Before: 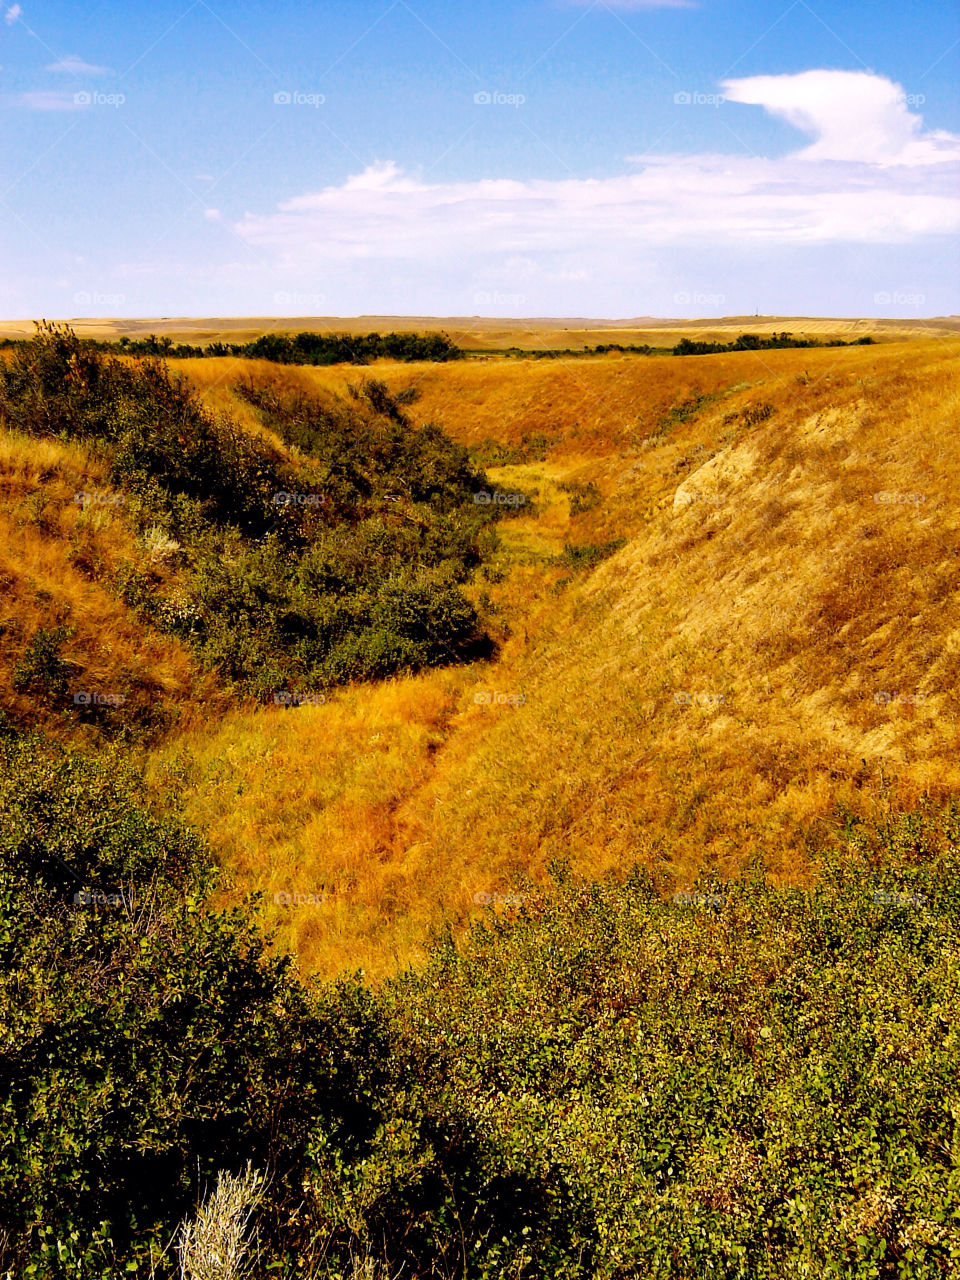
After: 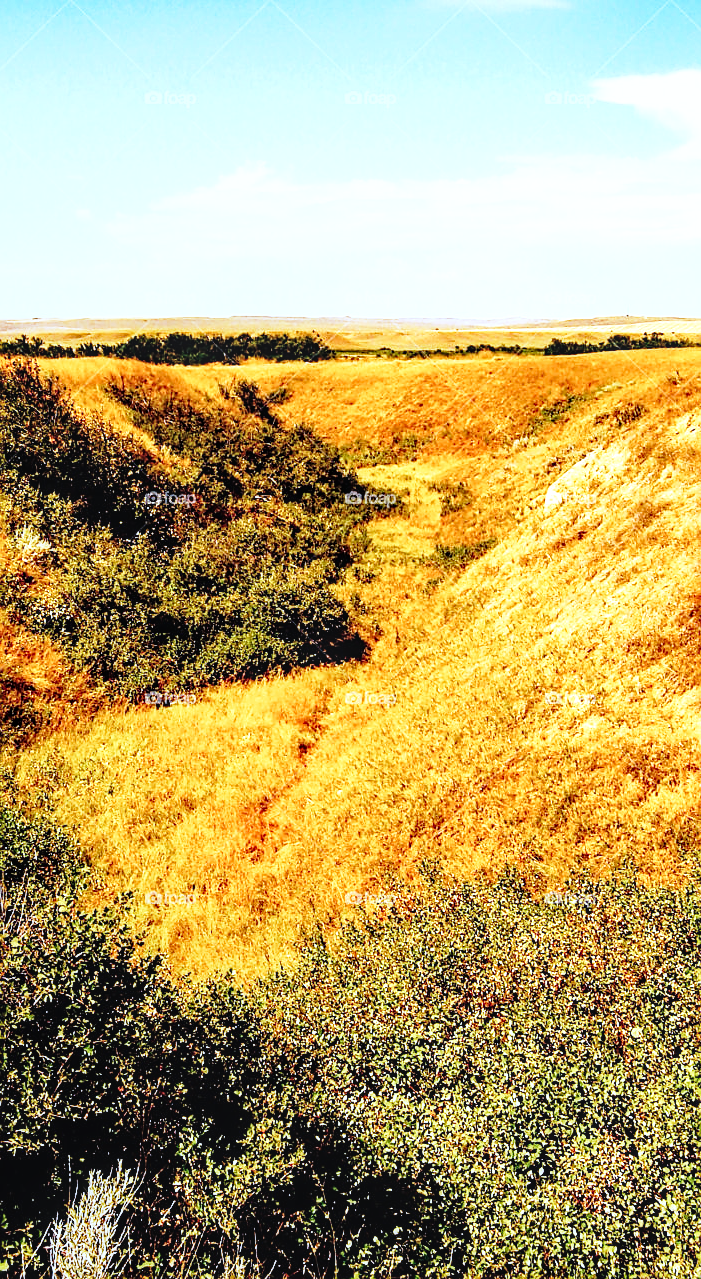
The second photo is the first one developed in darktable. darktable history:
local contrast: on, module defaults
crop: left 13.443%, top 0%, right 13.45%
base curve: curves: ch0 [(0, 0) (0.028, 0.03) (0.121, 0.232) (0.46, 0.748) (0.859, 0.968) (1, 1)], preserve colors none
tone equalizer: -8 EV -0.747 EV, -7 EV -0.688 EV, -6 EV -0.58 EV, -5 EV -0.374 EV, -3 EV 0.399 EV, -2 EV 0.6 EV, -1 EV 0.678 EV, +0 EV 0.756 EV
sharpen: on, module defaults
color correction: highlights a* -2.19, highlights b* -18.1
